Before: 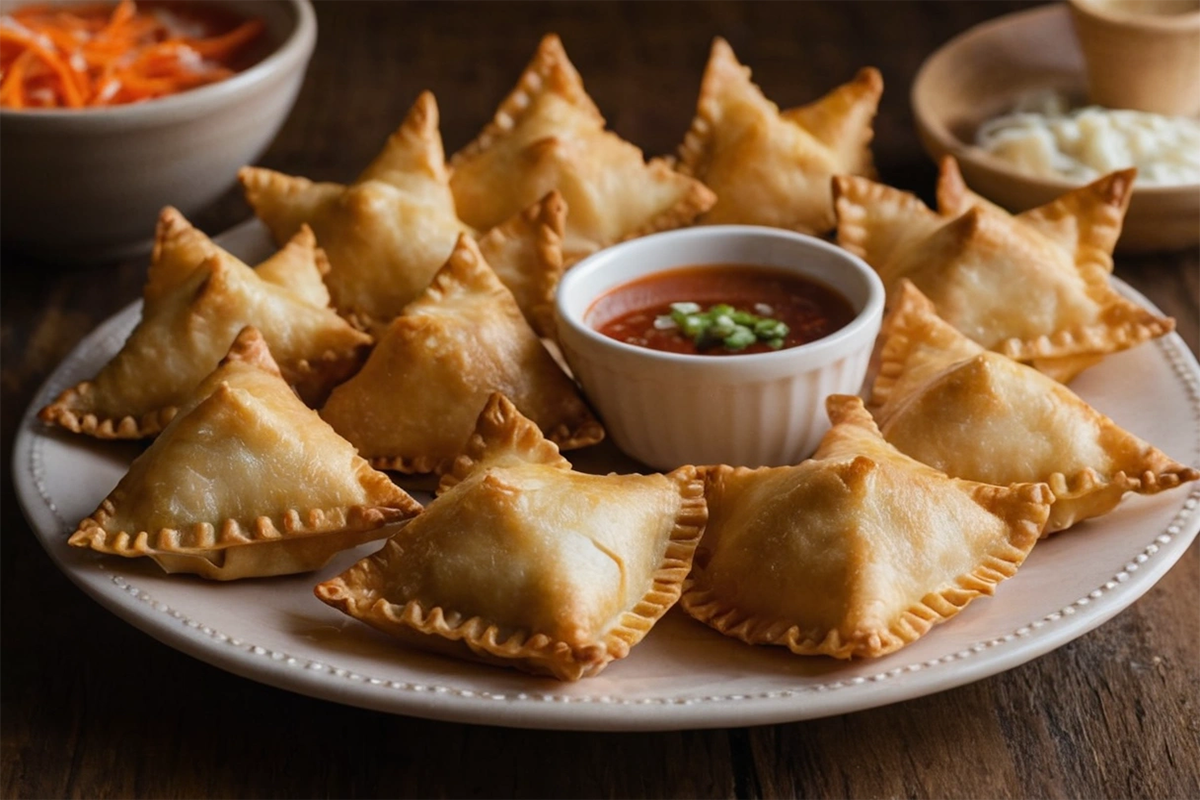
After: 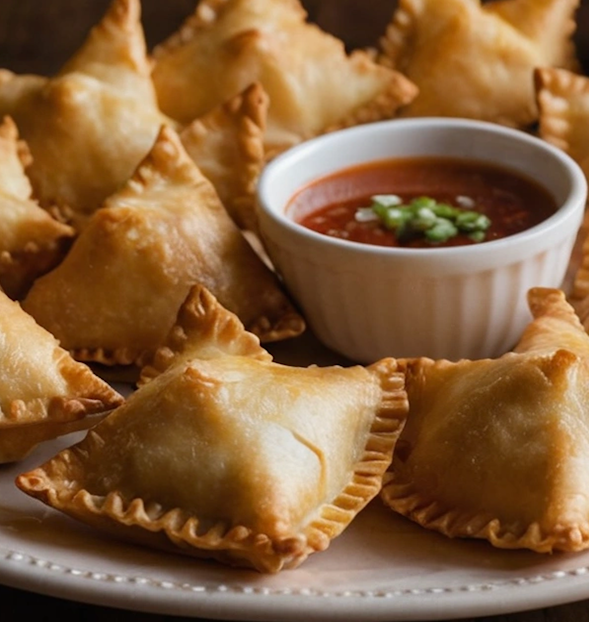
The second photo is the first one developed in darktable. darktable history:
rotate and perspective: rotation 0.192°, lens shift (horizontal) -0.015, crop left 0.005, crop right 0.996, crop top 0.006, crop bottom 0.99
crop and rotate: angle 0.02°, left 24.353%, top 13.219%, right 26.156%, bottom 8.224%
